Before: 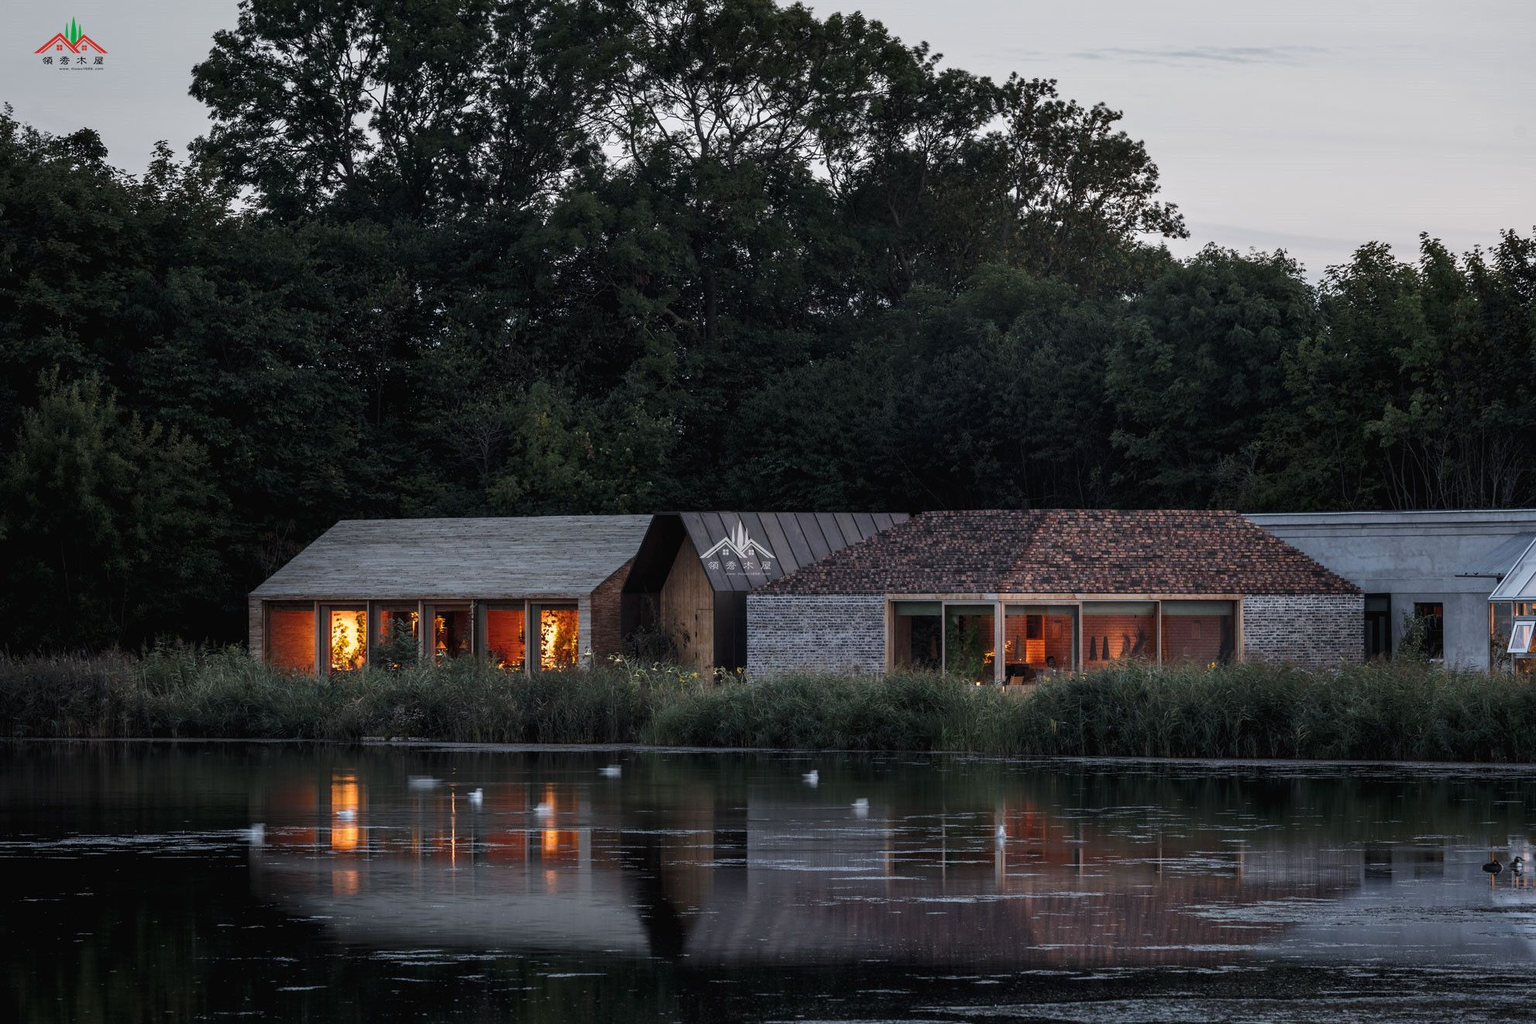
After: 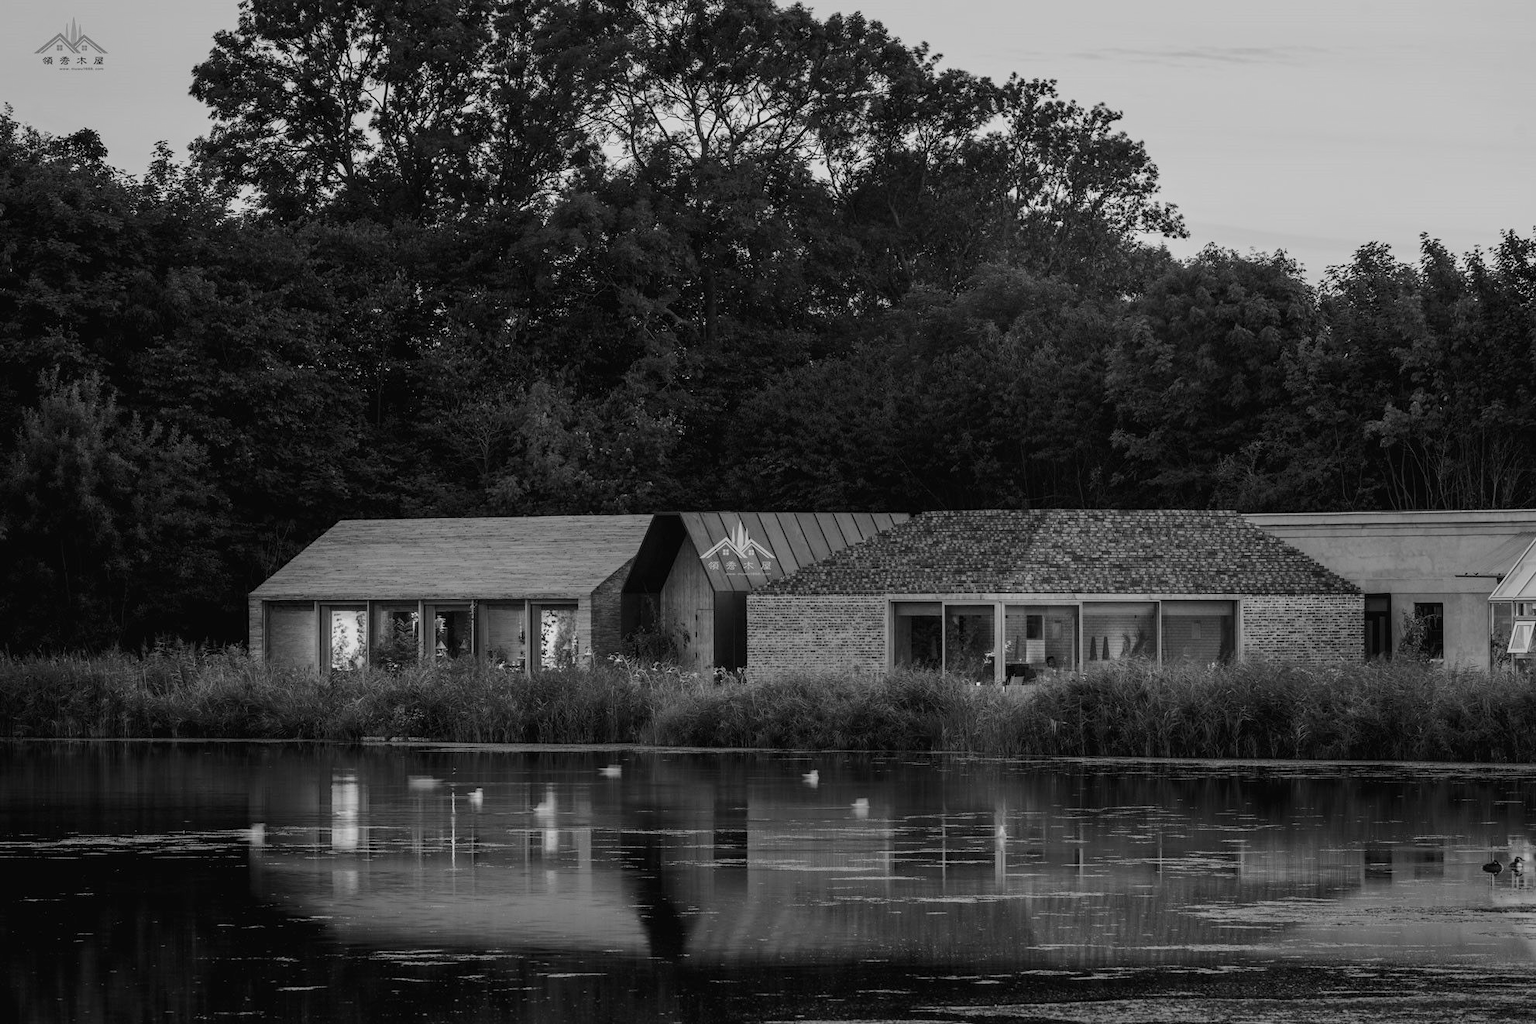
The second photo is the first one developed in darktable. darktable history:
tone curve: curves: ch0 [(0, 0) (0.402, 0.473) (0.673, 0.68) (0.899, 0.832) (0.999, 0.903)]; ch1 [(0, 0) (0.379, 0.262) (0.464, 0.425) (0.498, 0.49) (0.507, 0.5) (0.53, 0.532) (0.582, 0.583) (0.68, 0.672) (0.791, 0.748) (1, 0.896)]; ch2 [(0, 0) (0.199, 0.414) (0.438, 0.49) (0.496, 0.501) (0.515, 0.546) (0.577, 0.605) (0.632, 0.649) (0.717, 0.727) (0.845, 0.855) (0.998, 0.977)], color space Lab, independent channels, preserve colors none
white balance: red 1.029, blue 0.92
monochrome: a -6.99, b 35.61, size 1.4
